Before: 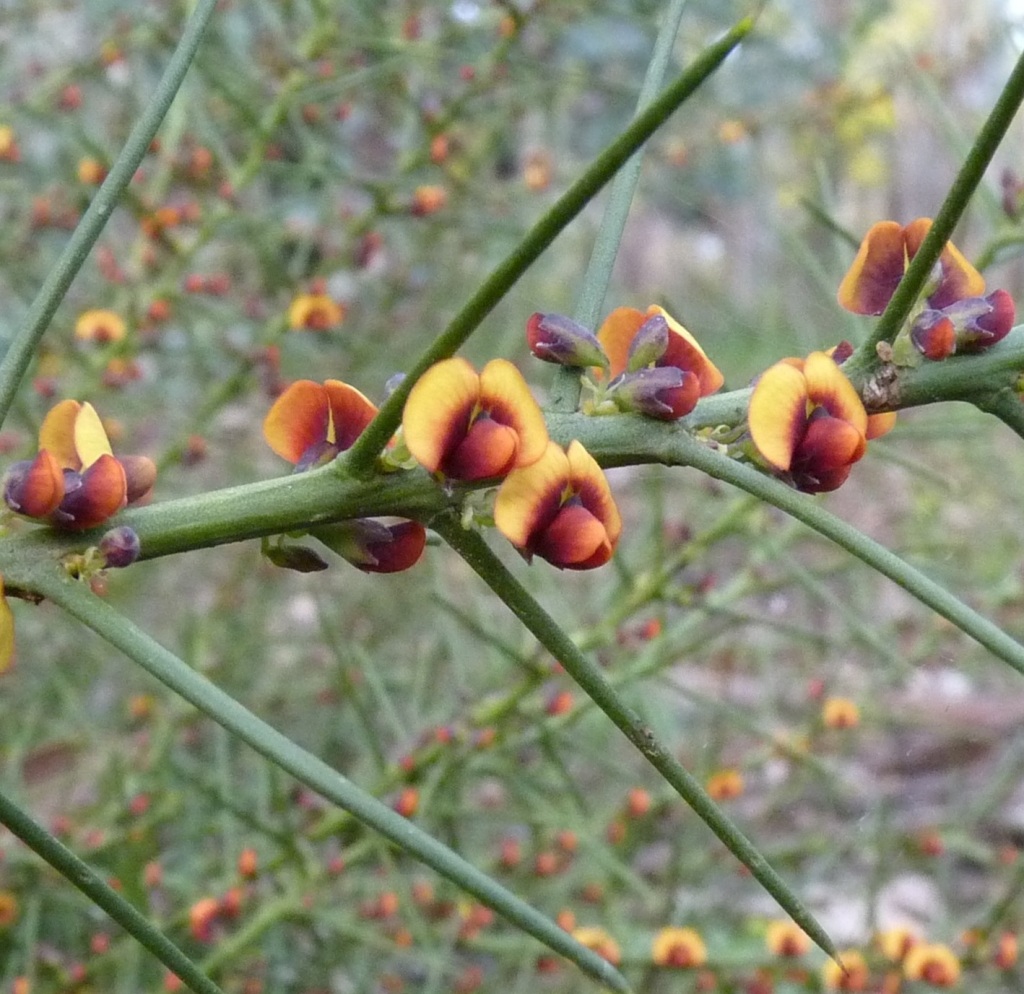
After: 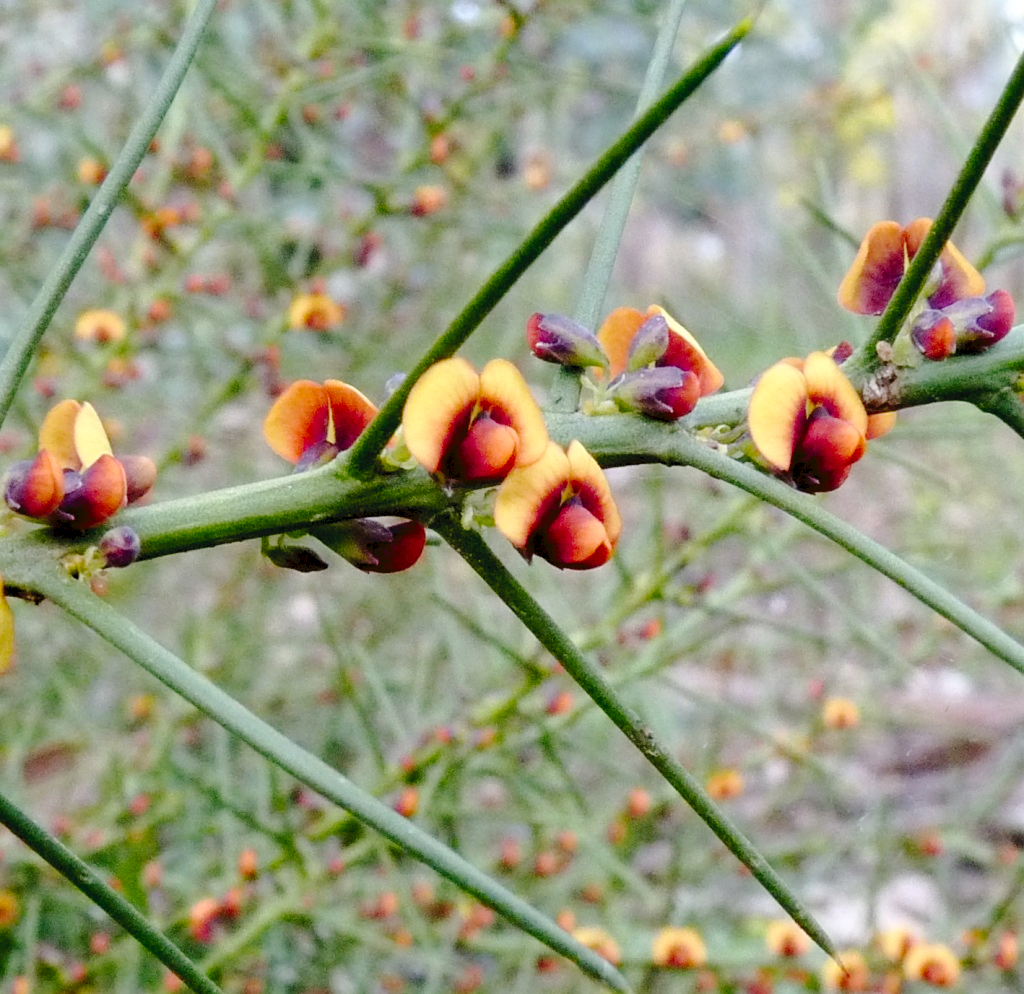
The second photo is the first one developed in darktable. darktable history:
base curve: curves: ch0 [(0.017, 0) (0.425, 0.441) (0.844, 0.933) (1, 1)], preserve colors none
tone curve: curves: ch0 [(0, 0) (0.003, 0.047) (0.011, 0.05) (0.025, 0.053) (0.044, 0.057) (0.069, 0.062) (0.1, 0.084) (0.136, 0.115) (0.177, 0.159) (0.224, 0.216) (0.277, 0.289) (0.335, 0.382) (0.399, 0.474) (0.468, 0.561) (0.543, 0.636) (0.623, 0.705) (0.709, 0.778) (0.801, 0.847) (0.898, 0.916) (1, 1)], preserve colors none
